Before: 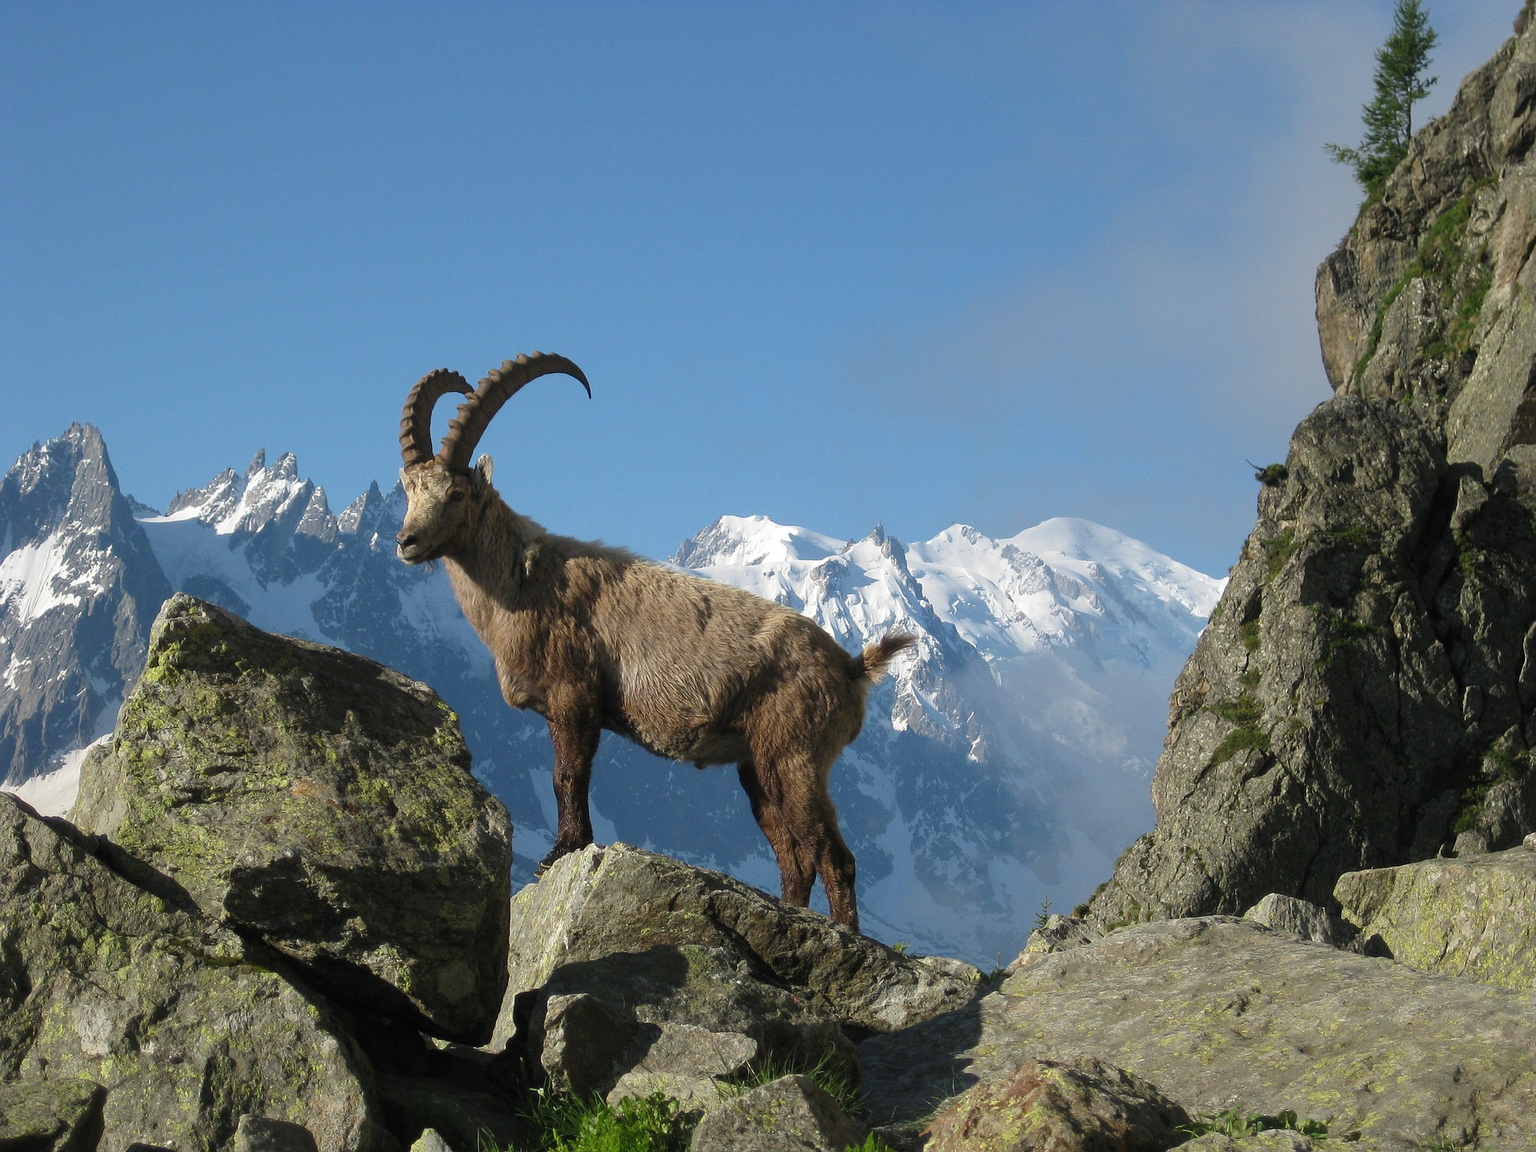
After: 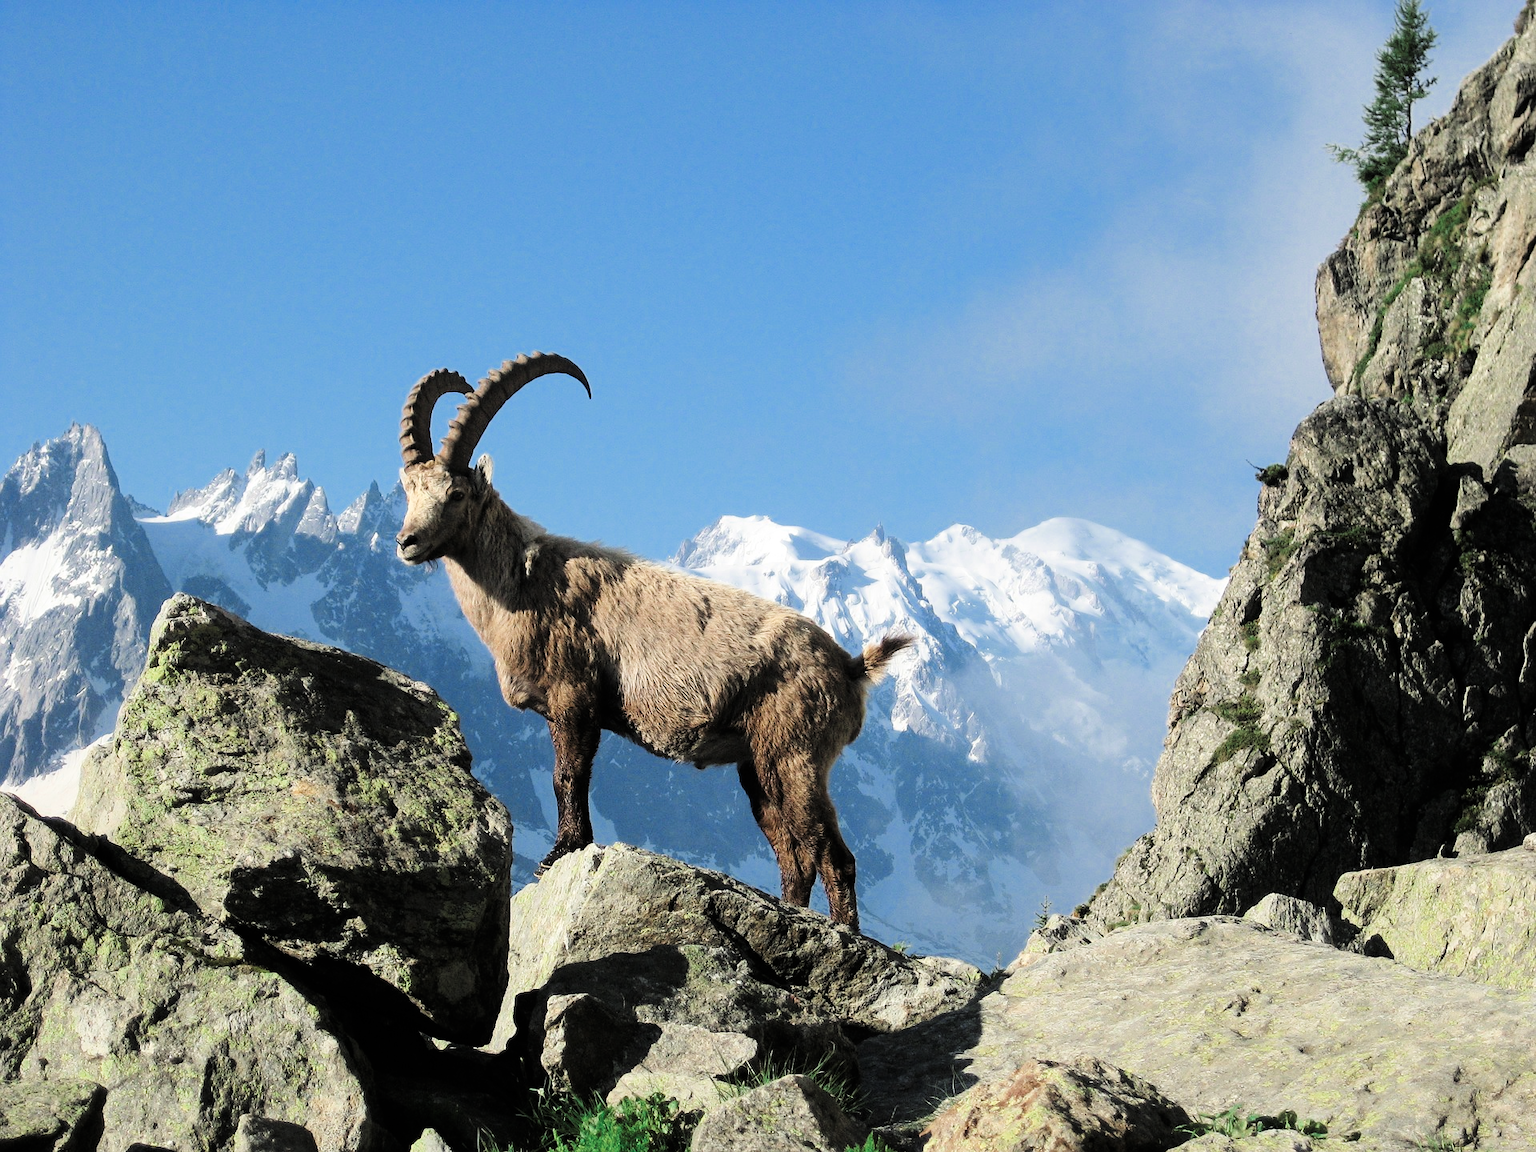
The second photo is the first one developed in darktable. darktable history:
tone curve: curves: ch0 [(0, 0) (0.004, 0) (0.133, 0.071) (0.325, 0.456) (0.832, 0.957) (1, 1)], color space Lab, linked channels, preserve colors none
color zones: curves: ch0 [(0, 0.5) (0.125, 0.4) (0.25, 0.5) (0.375, 0.4) (0.5, 0.4) (0.625, 0.35) (0.75, 0.35) (0.875, 0.5)]; ch1 [(0, 0.35) (0.125, 0.45) (0.25, 0.35) (0.375, 0.35) (0.5, 0.35) (0.625, 0.35) (0.75, 0.45) (0.875, 0.35)]; ch2 [(0, 0.6) (0.125, 0.5) (0.25, 0.5) (0.375, 0.6) (0.5, 0.6) (0.625, 0.5) (0.75, 0.5) (0.875, 0.5)]
